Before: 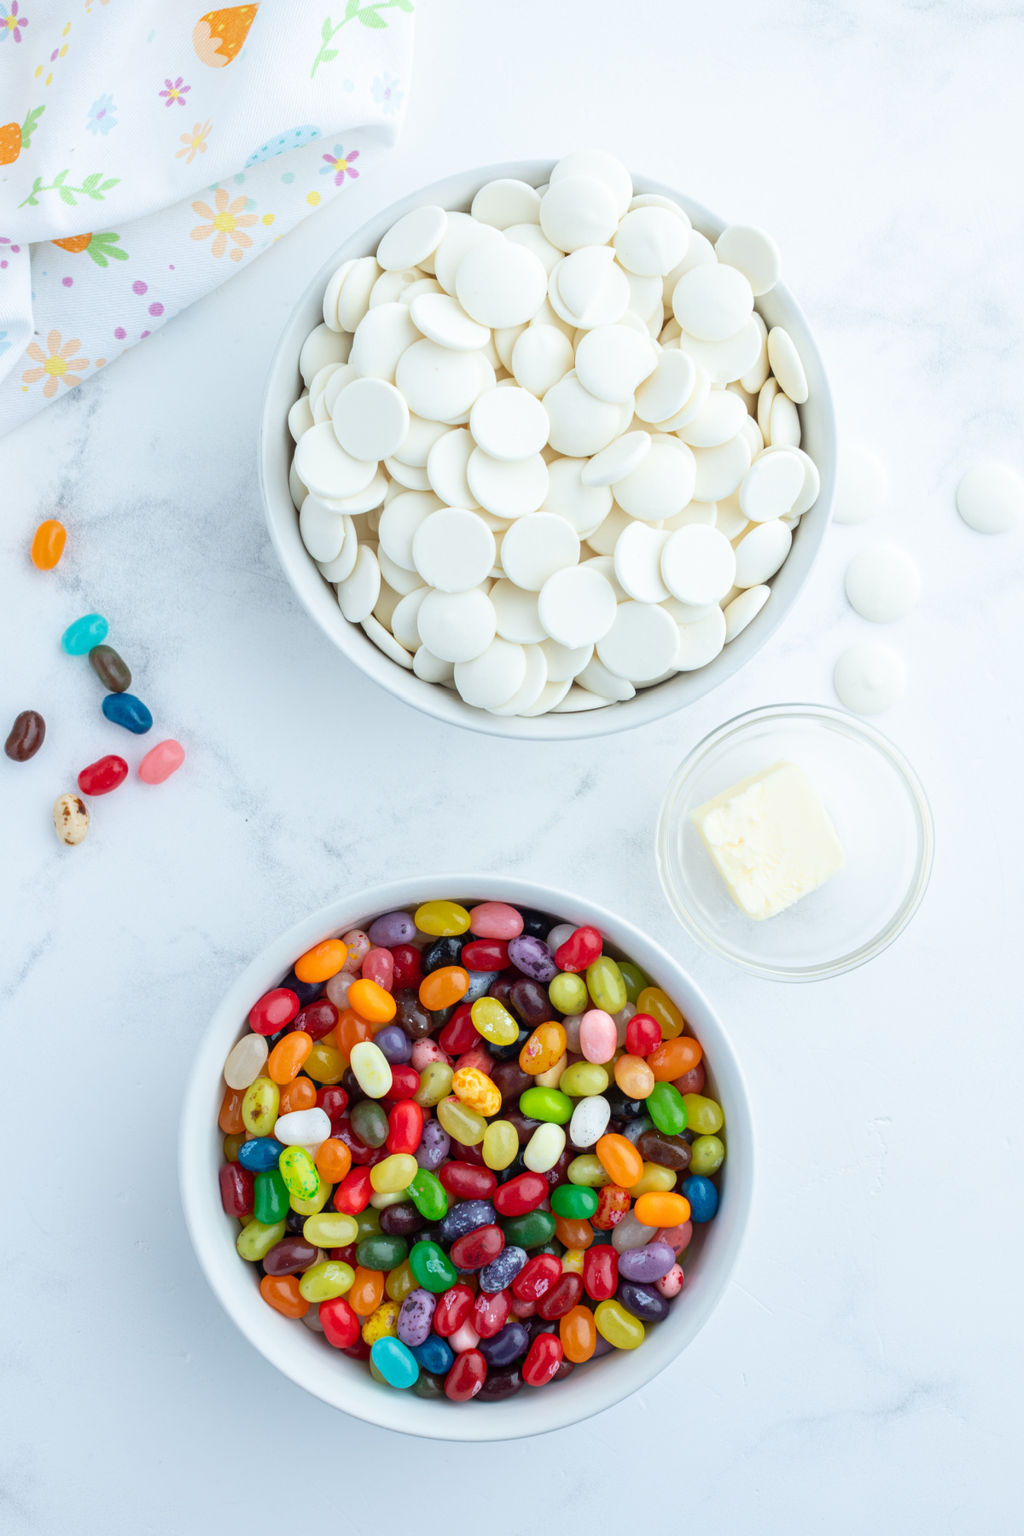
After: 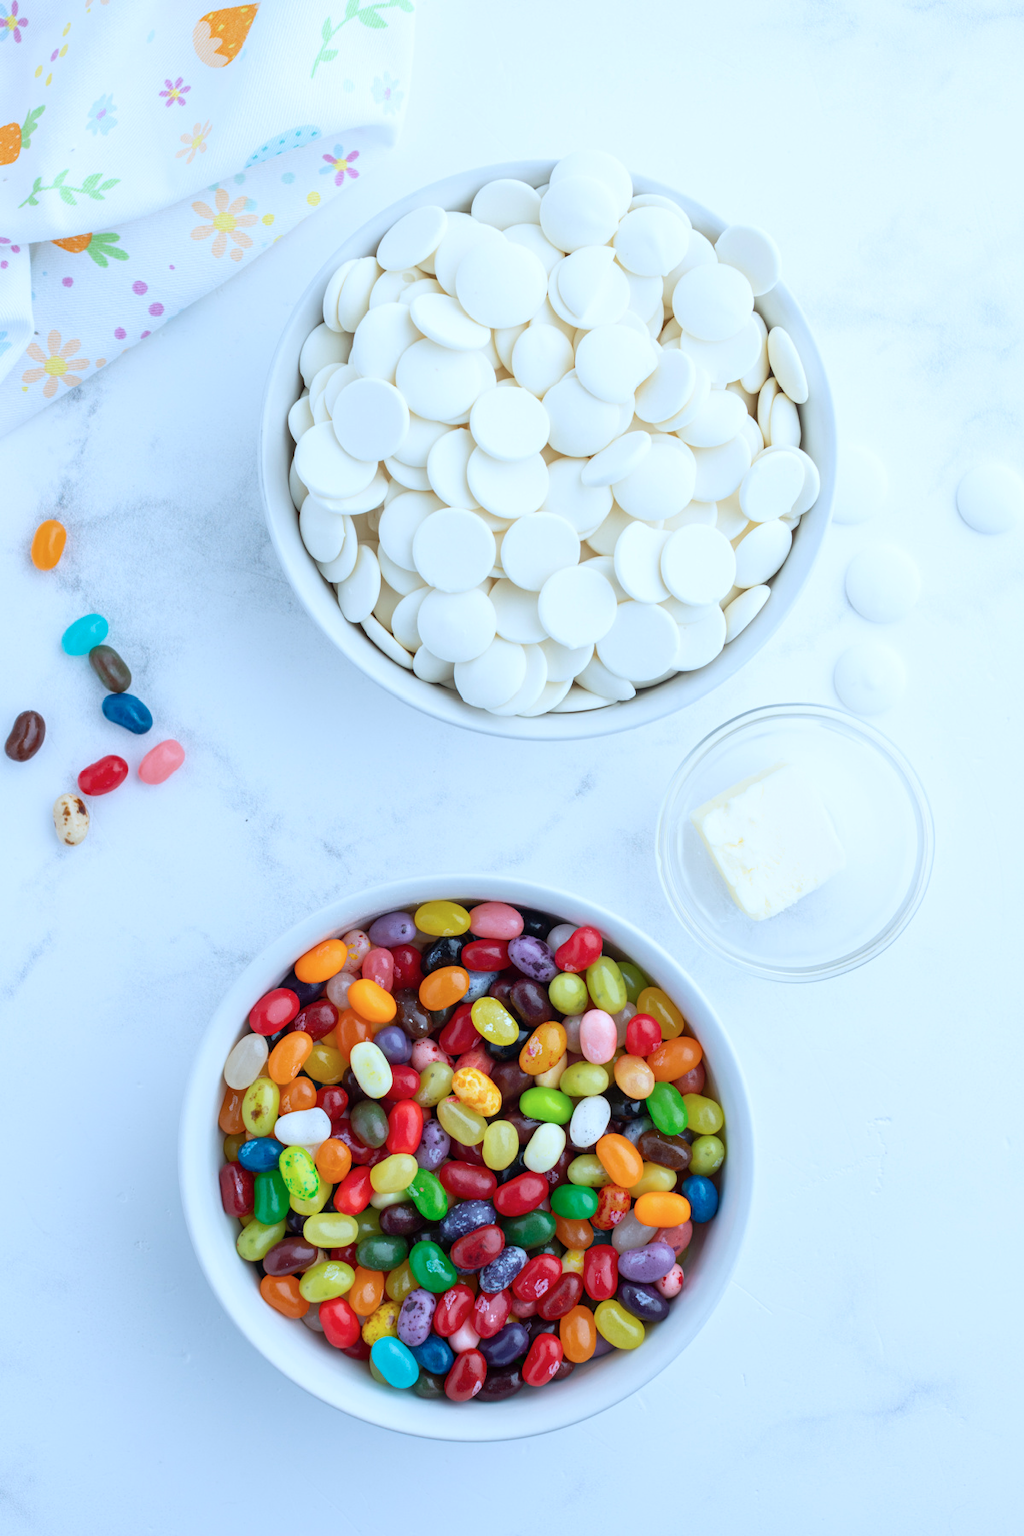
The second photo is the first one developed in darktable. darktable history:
color balance: contrast -0.5%
color calibration: x 0.372, y 0.386, temperature 4283.97 K
